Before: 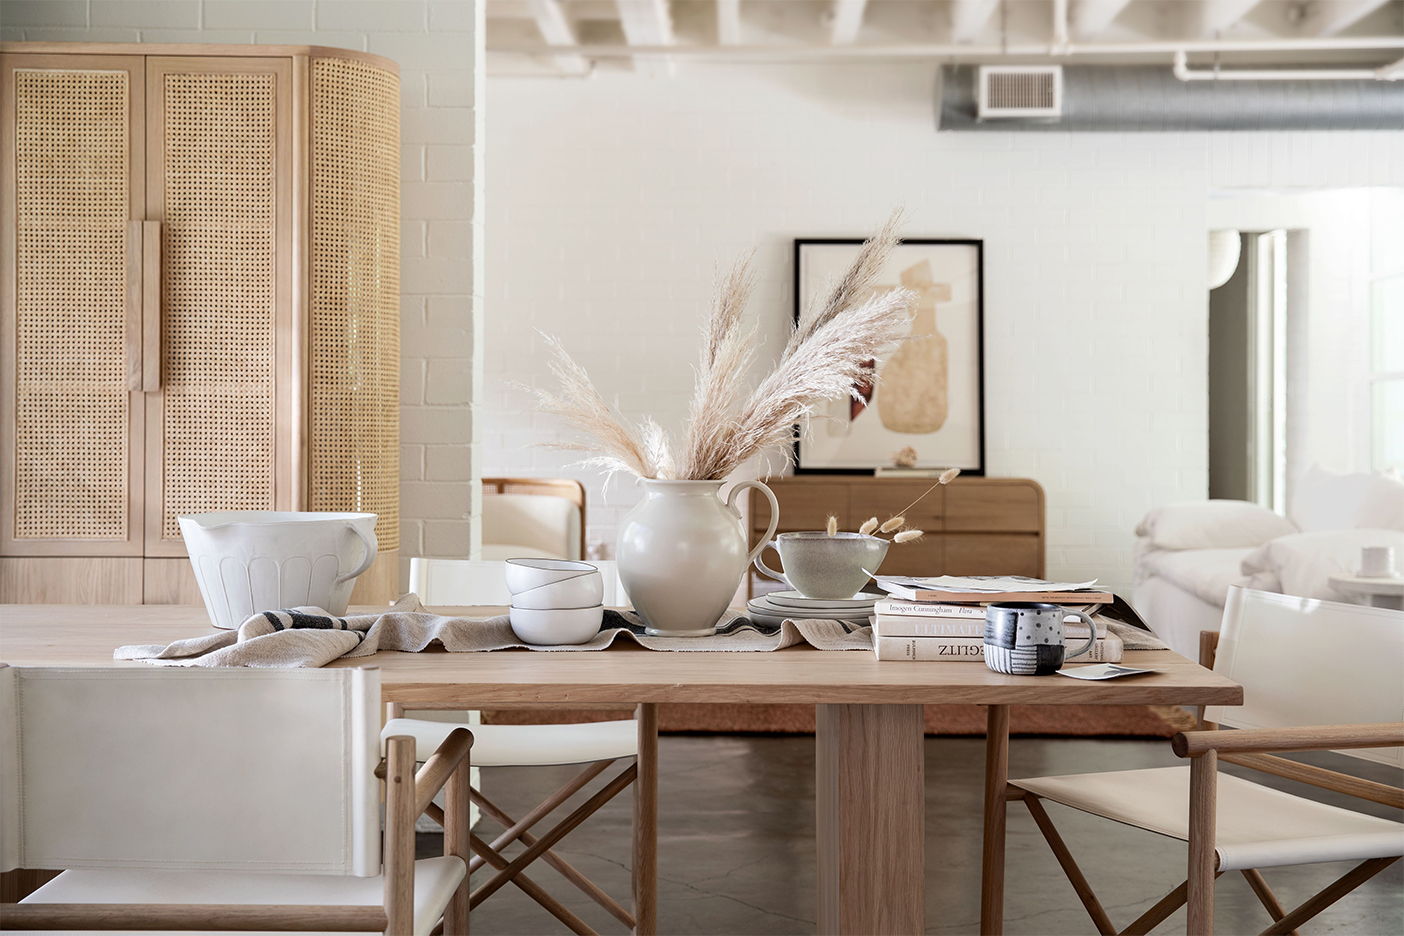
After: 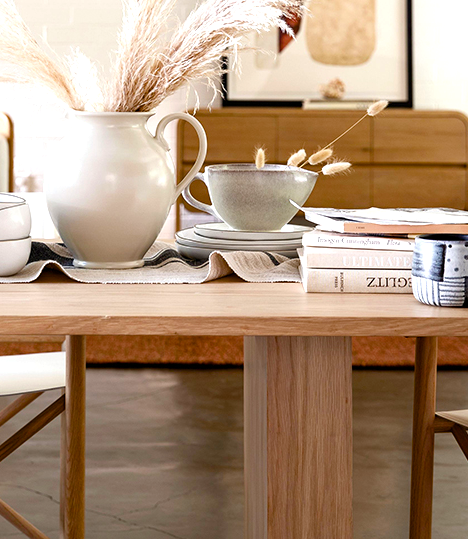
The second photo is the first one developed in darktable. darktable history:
exposure: exposure 0.202 EV, compensate exposure bias true, compensate highlight preservation false
crop: left 40.757%, top 39.376%, right 25.905%, bottom 2.97%
color balance rgb: linear chroma grading › global chroma 9.061%, perceptual saturation grading › global saturation 20%, perceptual saturation grading › highlights -24.992%, perceptual saturation grading › shadows 49.366%, perceptual brilliance grading › global brilliance 11.795%
